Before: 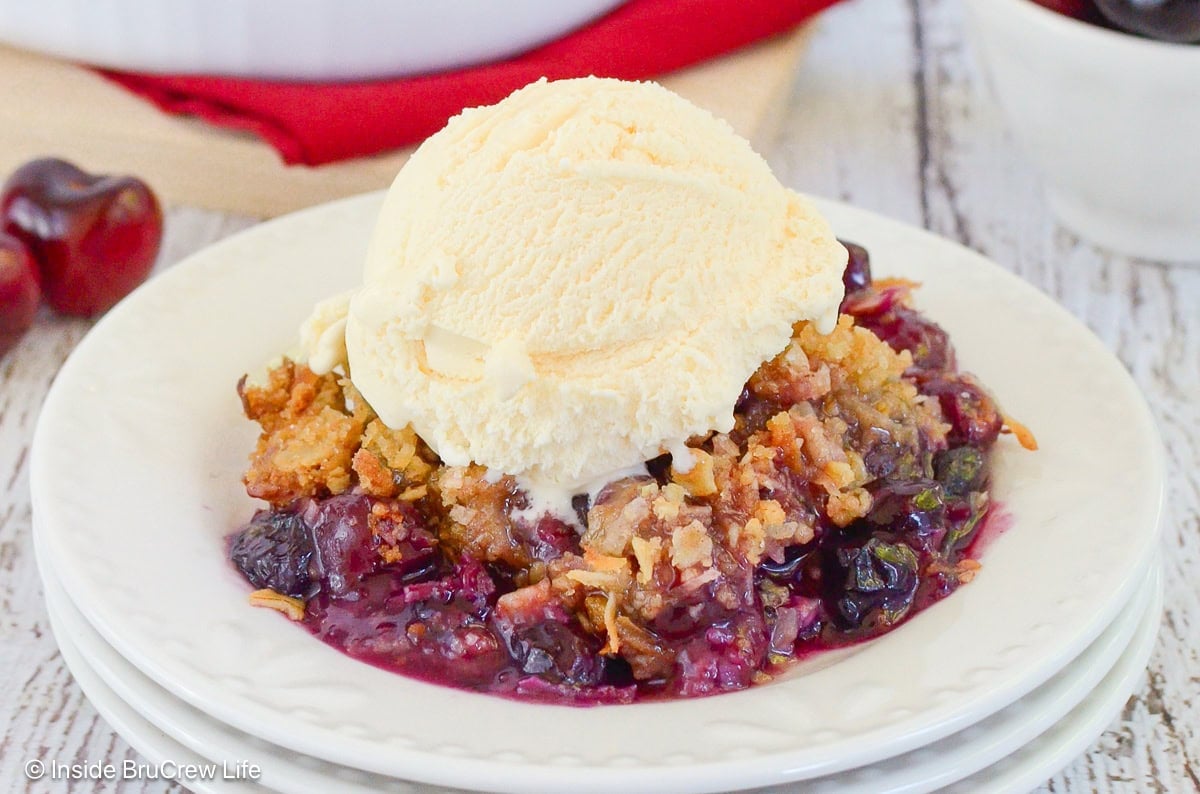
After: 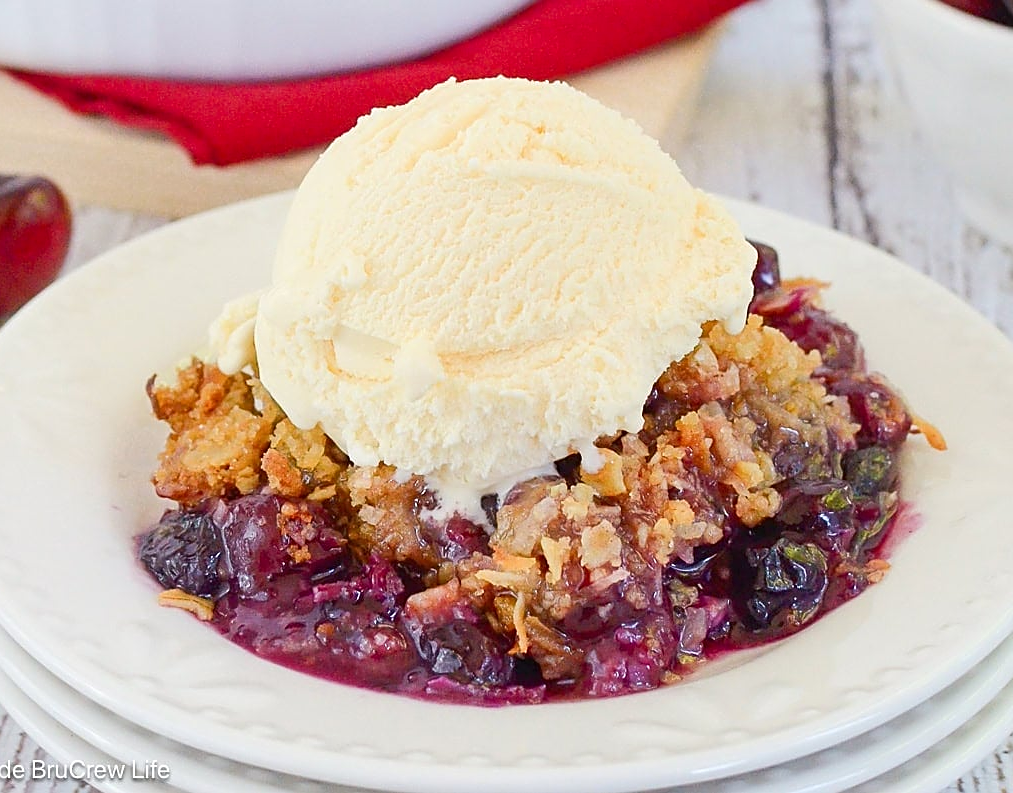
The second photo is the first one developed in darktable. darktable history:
crop: left 7.666%, right 7.845%
tone curve: curves: ch0 [(0, 0) (0.003, 0.003) (0.011, 0.011) (0.025, 0.024) (0.044, 0.043) (0.069, 0.068) (0.1, 0.097) (0.136, 0.133) (0.177, 0.173) (0.224, 0.219) (0.277, 0.27) (0.335, 0.327) (0.399, 0.39) (0.468, 0.457) (0.543, 0.545) (0.623, 0.625) (0.709, 0.71) (0.801, 0.801) (0.898, 0.898) (1, 1)], color space Lab, independent channels, preserve colors none
sharpen: on, module defaults
